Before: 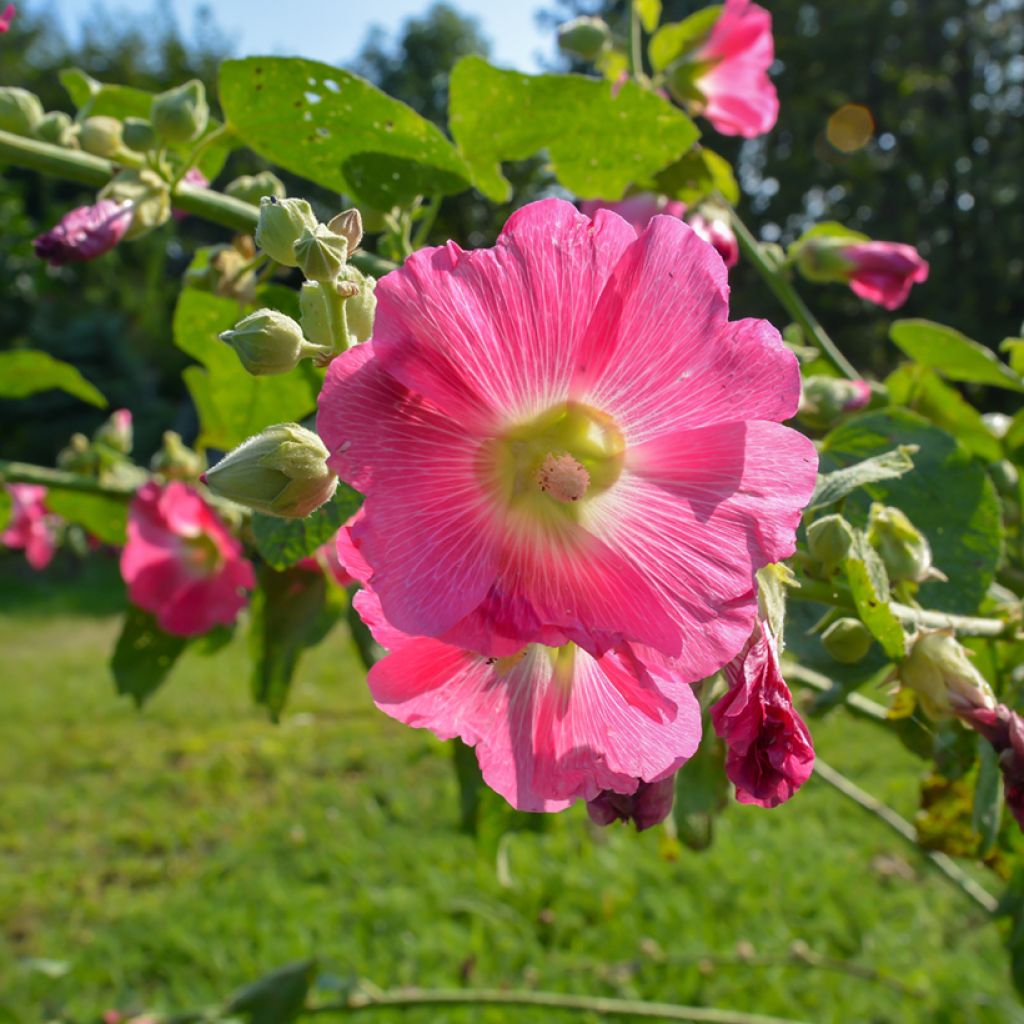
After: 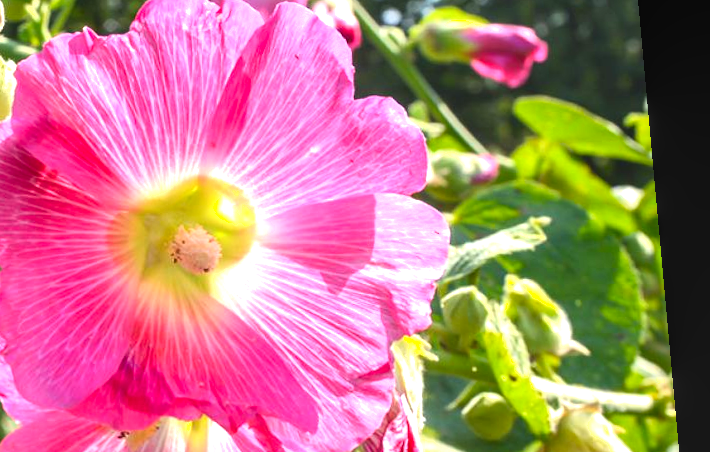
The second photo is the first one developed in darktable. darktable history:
color balance rgb: perceptual saturation grading › global saturation 10%, global vibrance 10%
crop: left 36.005%, top 18.293%, right 0.31%, bottom 38.444%
exposure: black level correction -0.002, exposure 1.115 EV, compensate highlight preservation false
local contrast: on, module defaults
rotate and perspective: rotation 0.128°, lens shift (vertical) -0.181, lens shift (horizontal) -0.044, shear 0.001, automatic cropping off
tone equalizer: on, module defaults
shadows and highlights: shadows 0, highlights 40
